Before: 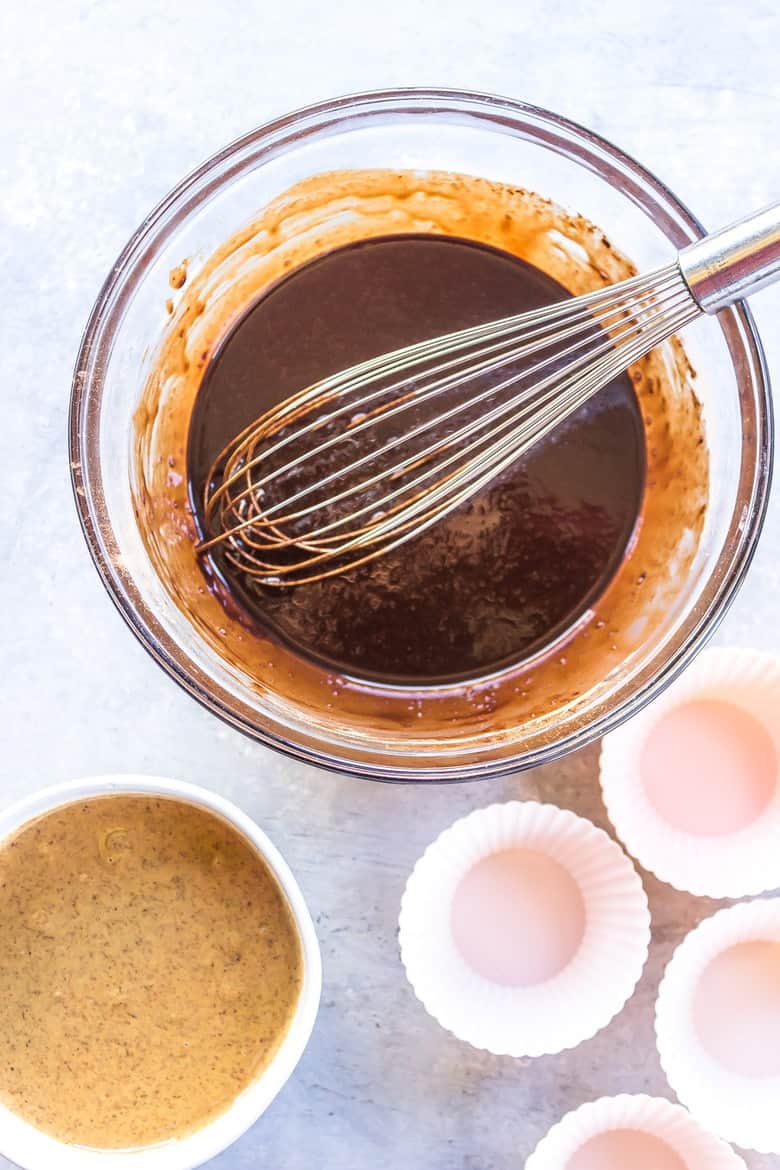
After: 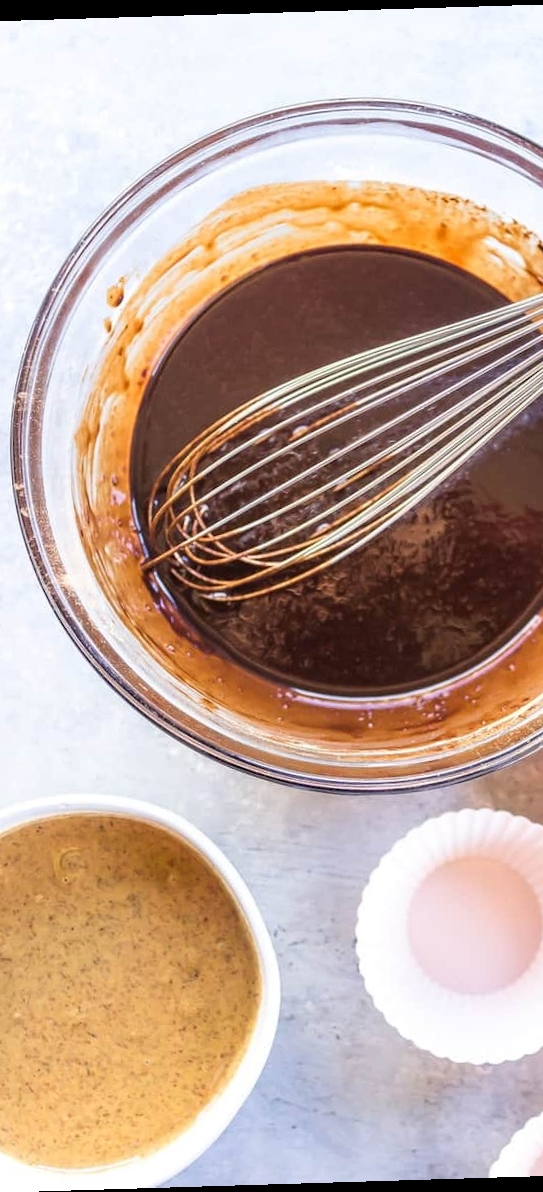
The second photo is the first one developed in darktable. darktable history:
crop and rotate: left 8.786%, right 24.548%
rotate and perspective: rotation -1.75°, automatic cropping off
